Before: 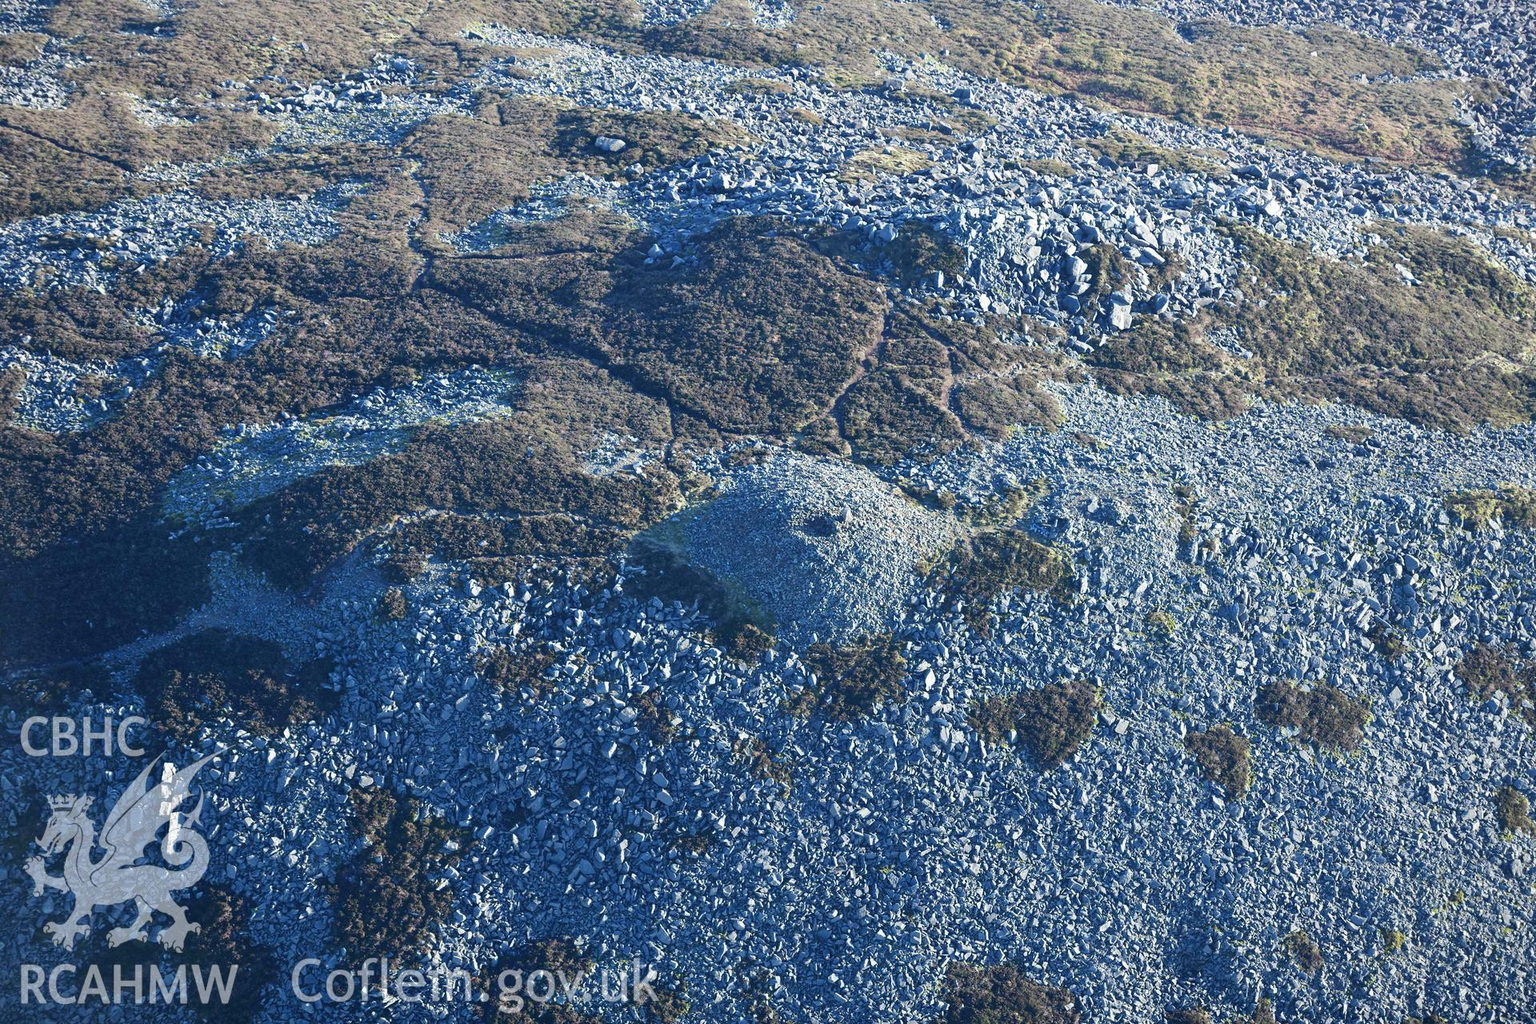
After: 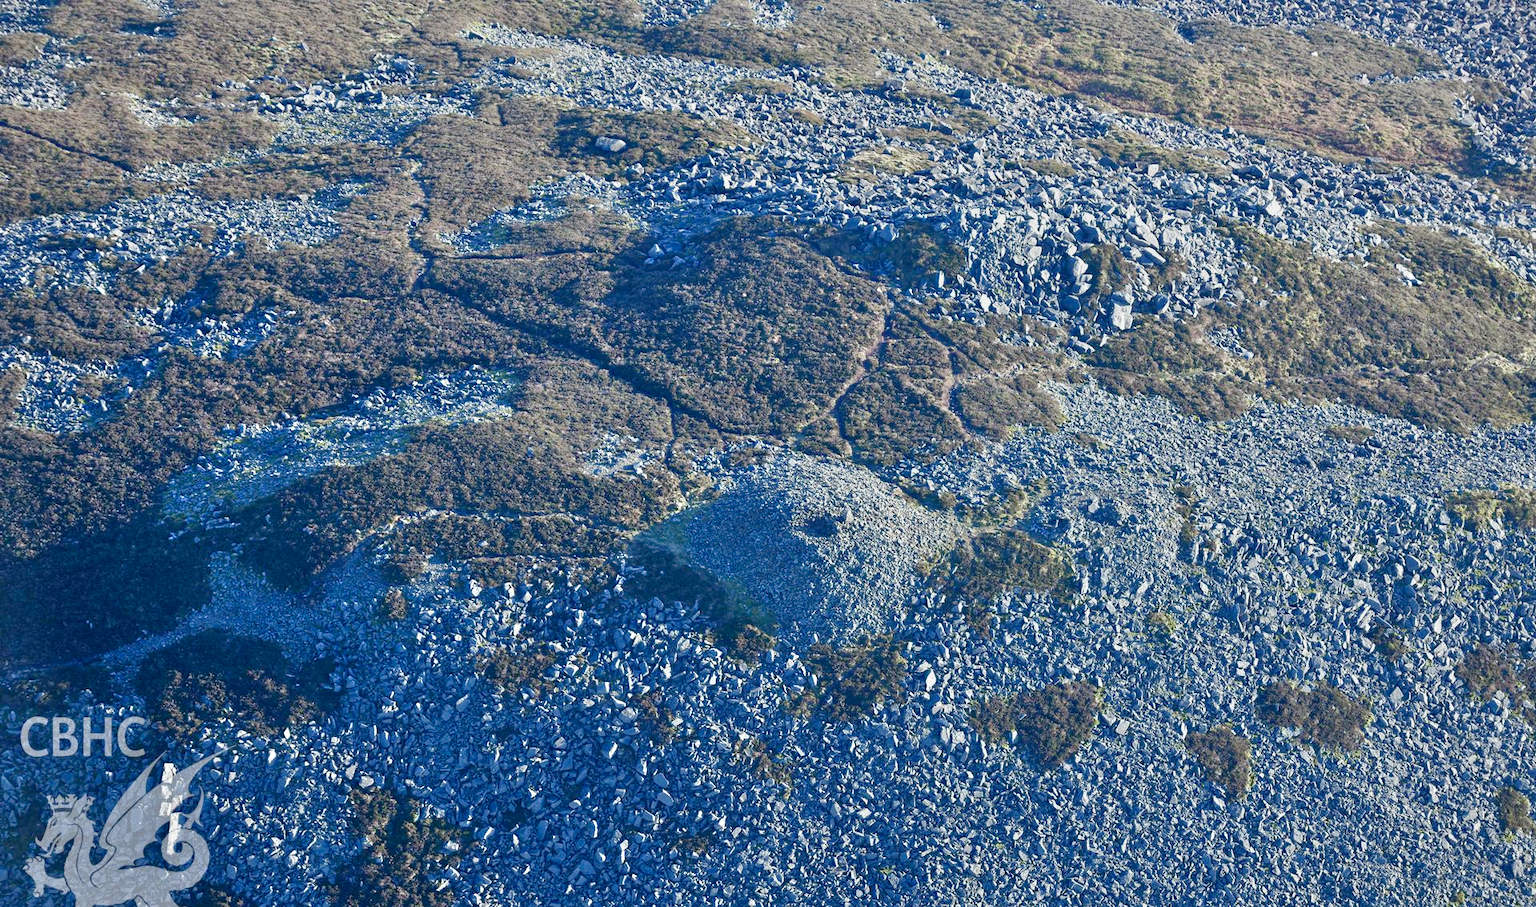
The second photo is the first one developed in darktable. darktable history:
color balance rgb: perceptual saturation grading › global saturation 20%, perceptual saturation grading › highlights -50.536%, perceptual saturation grading › shadows 30.701%, contrast 15.369%
crop and rotate: top 0%, bottom 11.358%
exposure: exposure -0.604 EV, compensate exposure bias true, compensate highlight preservation false
tone equalizer: -7 EV 0.159 EV, -6 EV 0.564 EV, -5 EV 1.17 EV, -4 EV 1.37 EV, -3 EV 1.14 EV, -2 EV 0.6 EV, -1 EV 0.15 EV
